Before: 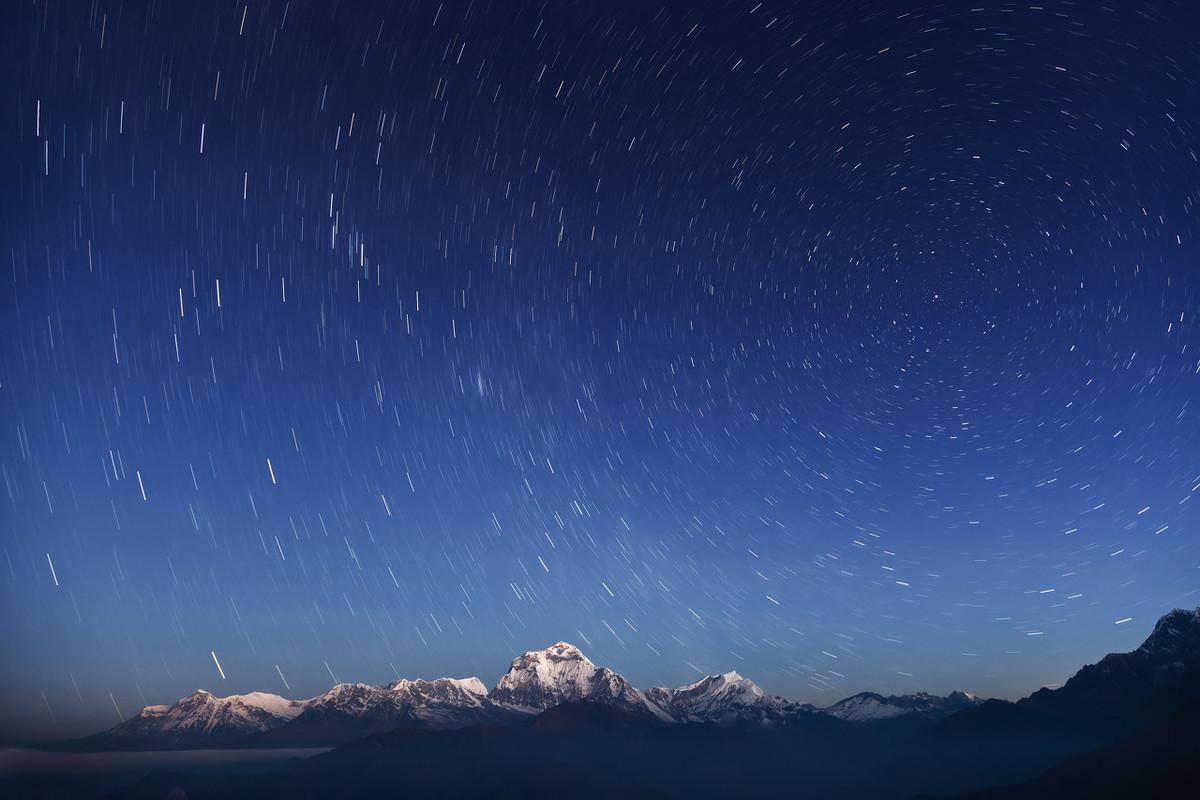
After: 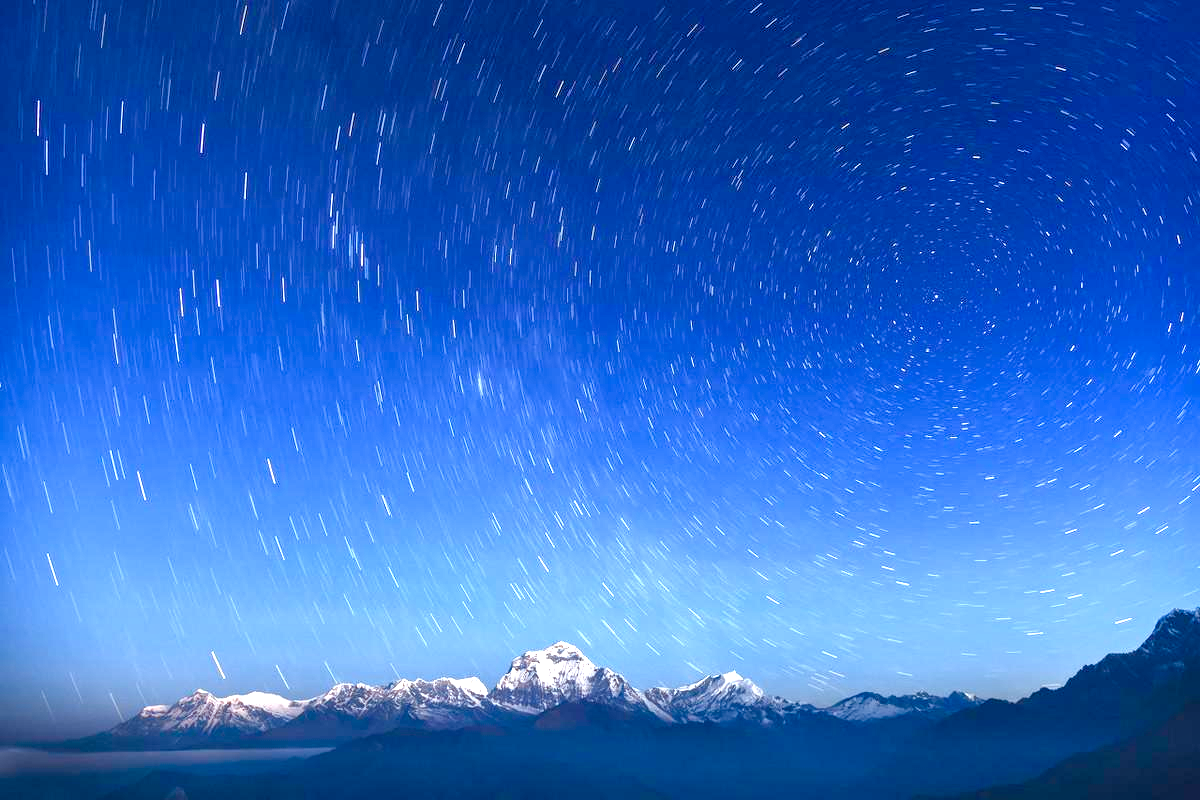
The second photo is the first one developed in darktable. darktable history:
shadows and highlights: shadows 43.52, white point adjustment -1.64, soften with gaussian
local contrast: detail 110%
color balance rgb: shadows lift › hue 84.65°, global offset › hue 170.32°, perceptual saturation grading › global saturation 20%, perceptual saturation grading › highlights -49.581%, perceptual saturation grading › shadows 25.368%, global vibrance 20%
color calibration: illuminant F (fluorescent), F source F9 (Cool White Deluxe 4150 K) – high CRI, x 0.375, y 0.373, temperature 4153.27 K, gamut compression 1.68
exposure: black level correction 0, exposure 1.68 EV, compensate exposure bias true, compensate highlight preservation false
